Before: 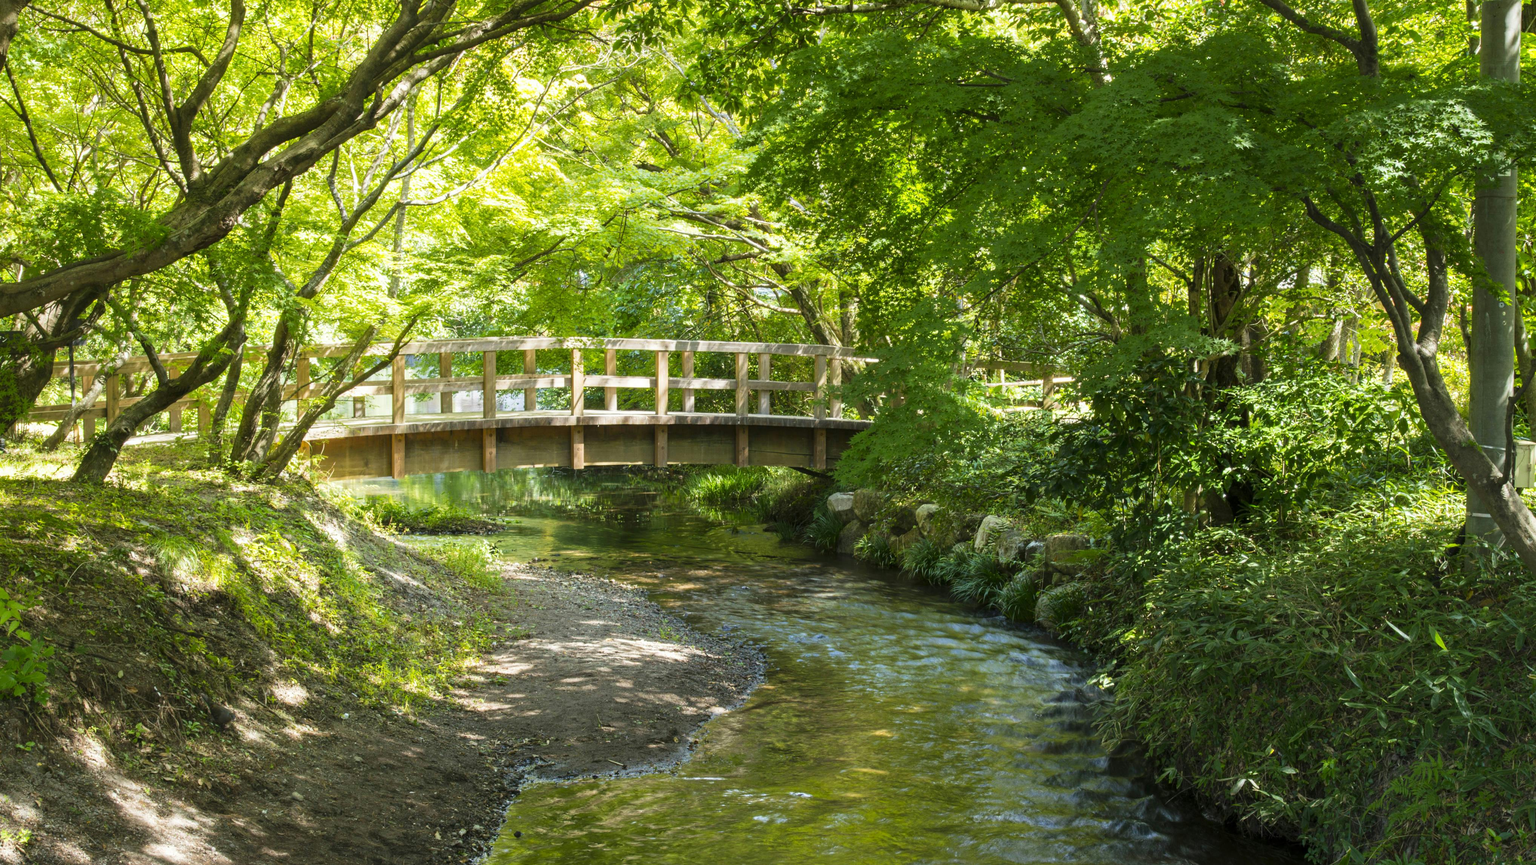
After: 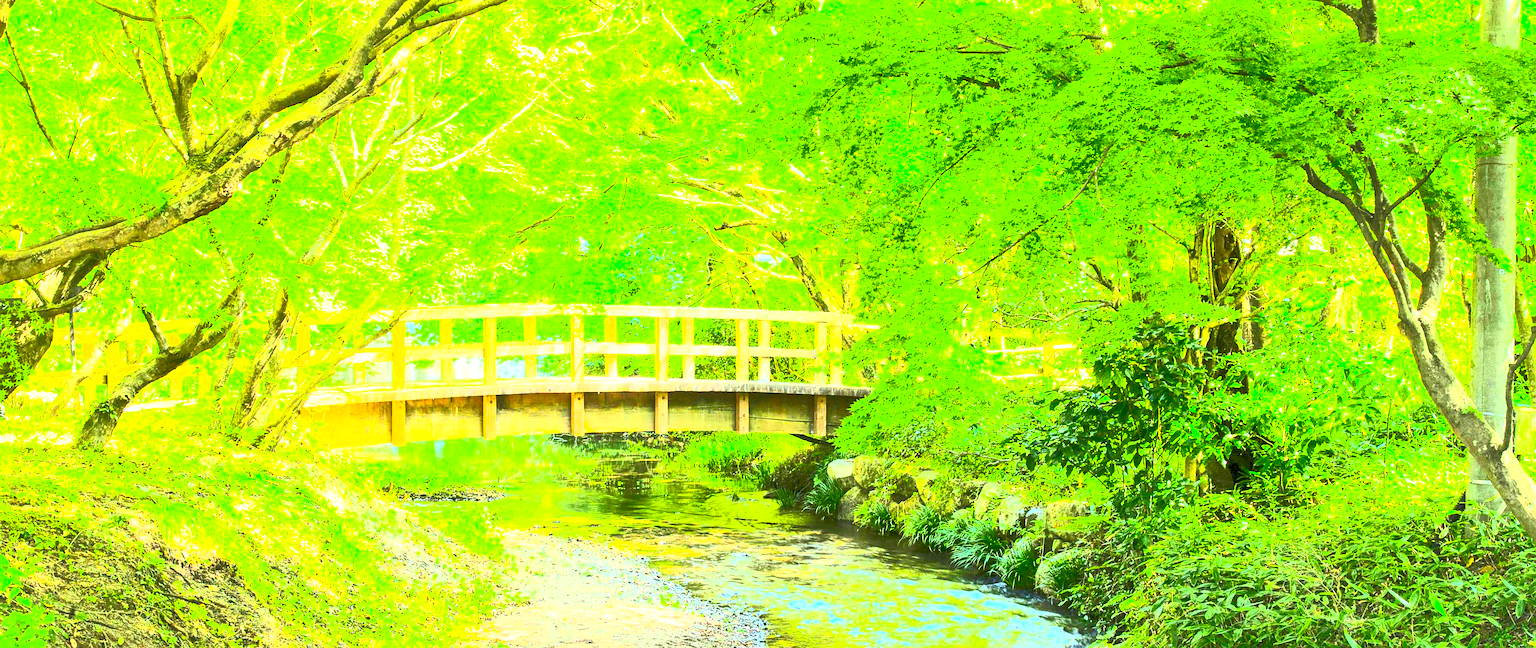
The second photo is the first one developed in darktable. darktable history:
sharpen: on, module defaults
exposure: black level correction 0.001, exposure 1.84 EV, compensate highlight preservation false
crop: top 3.857%, bottom 21.132%
contrast brightness saturation: contrast 1, brightness 1, saturation 1
